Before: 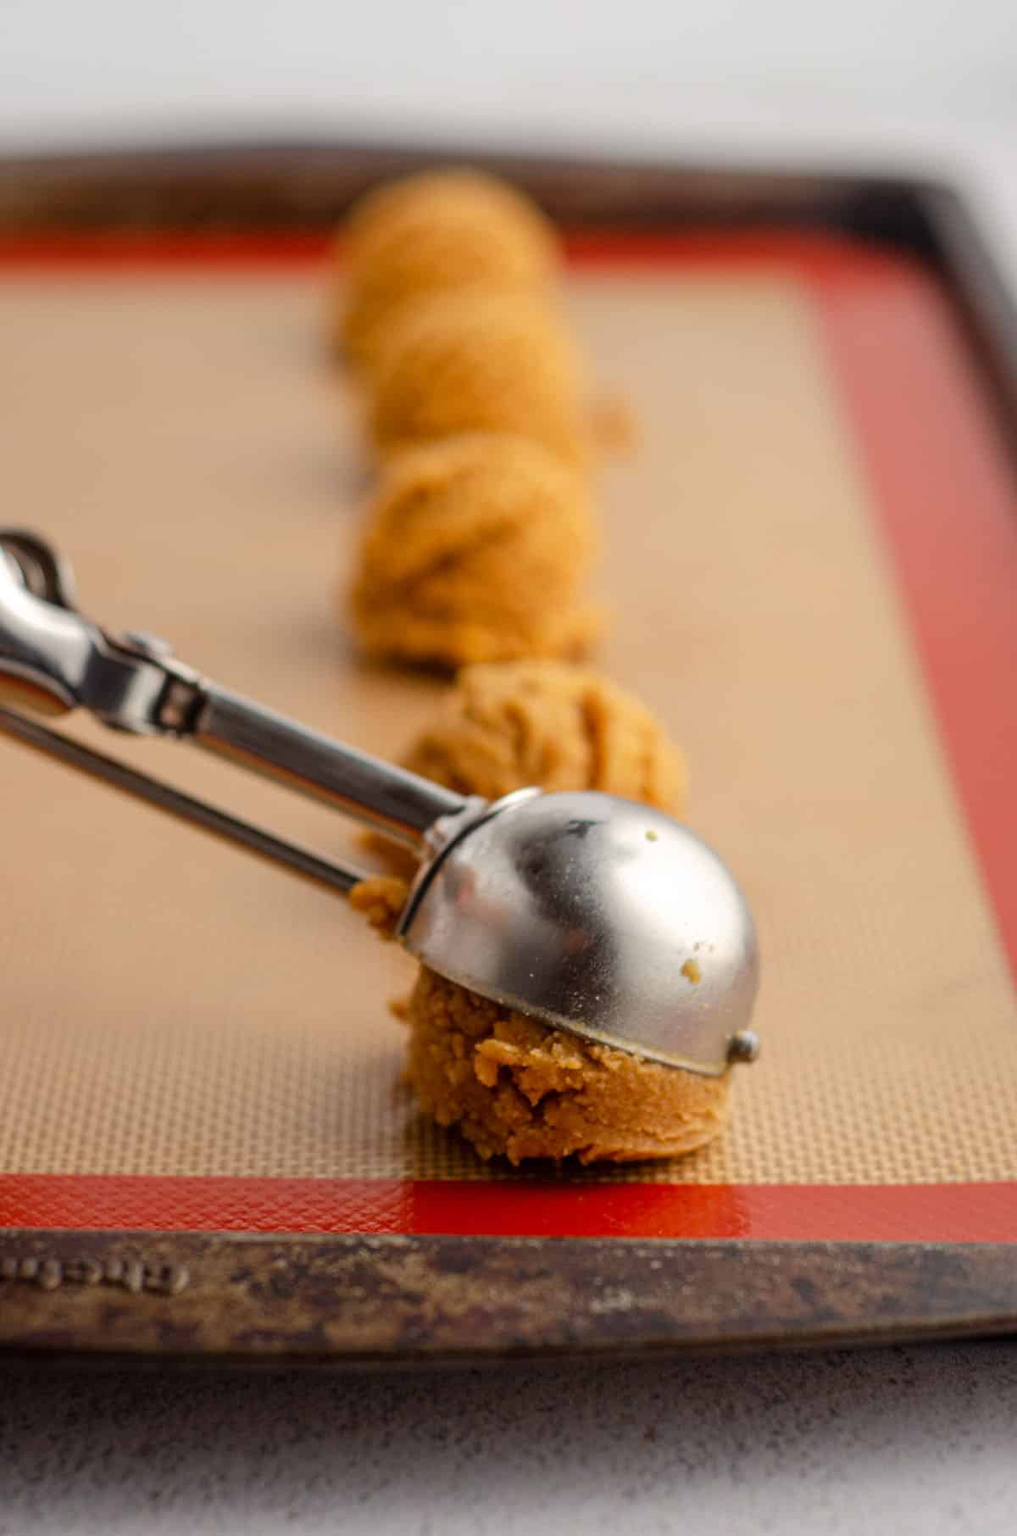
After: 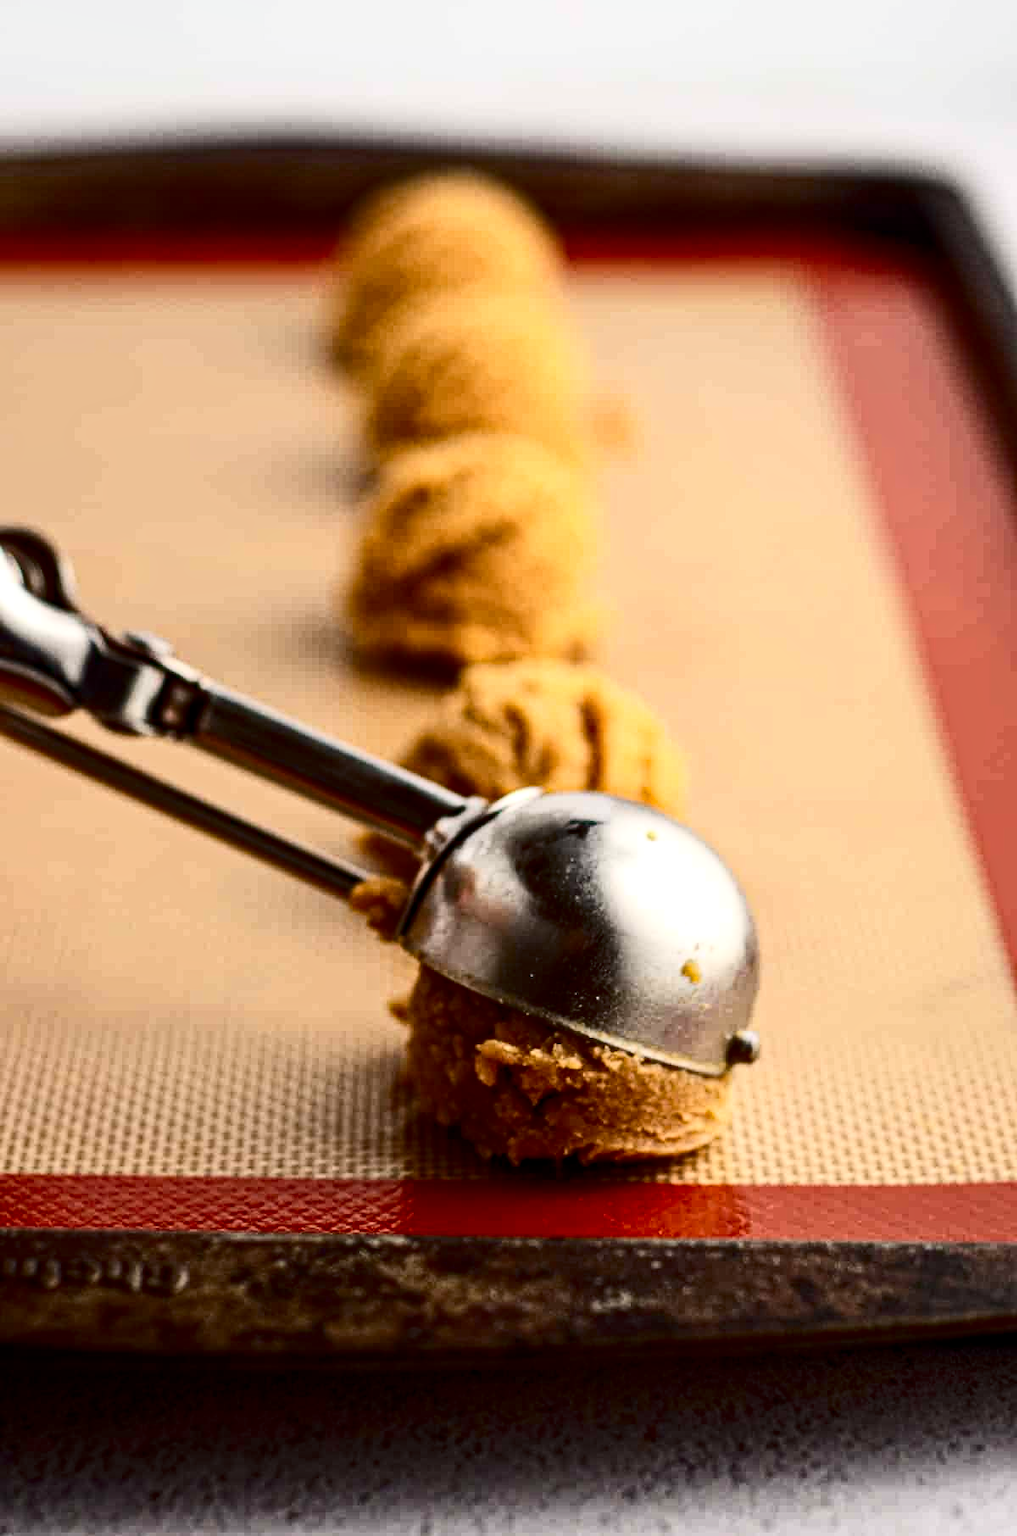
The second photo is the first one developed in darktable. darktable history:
local contrast: highlights 100%, shadows 97%, detail 119%, midtone range 0.2
haze removal: strength 0.49, distance 0.431, adaptive false
contrast brightness saturation: contrast 0.488, saturation -0.085
